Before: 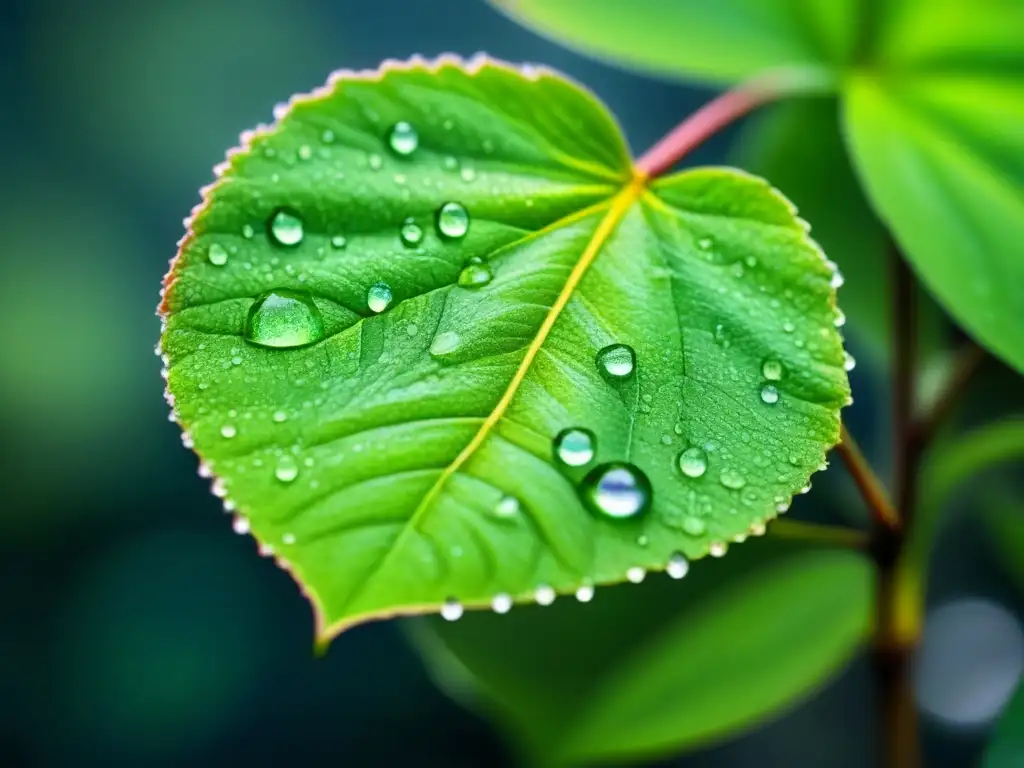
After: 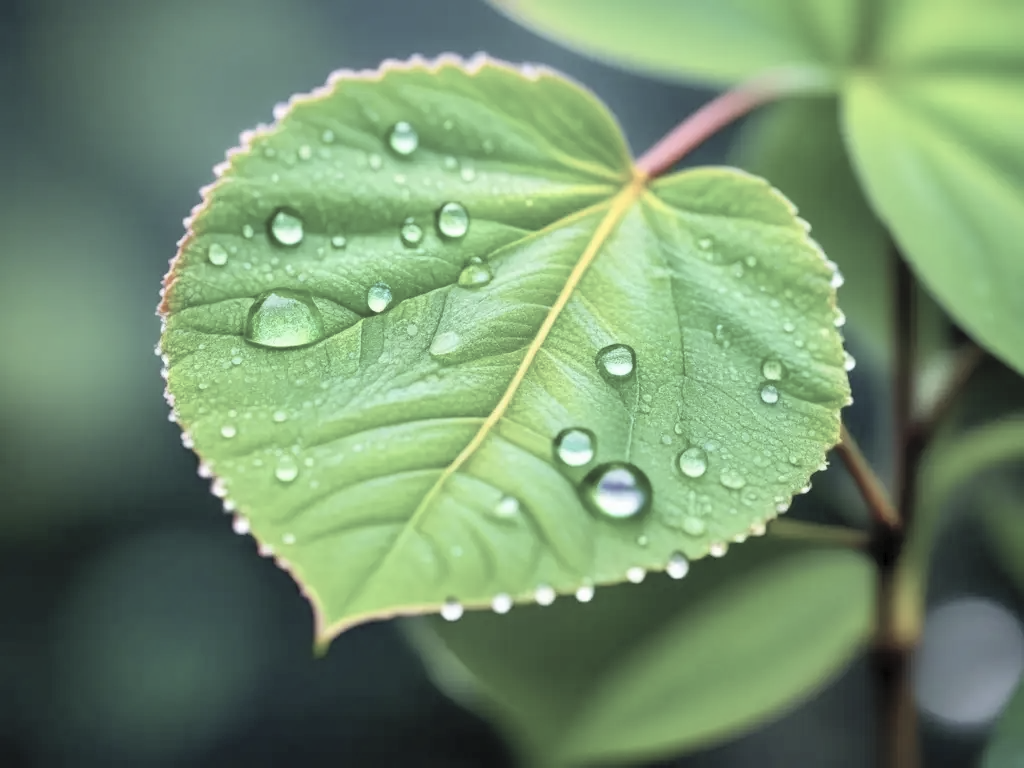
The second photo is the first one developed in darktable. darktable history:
contrast brightness saturation: brightness 0.185, saturation -0.512
